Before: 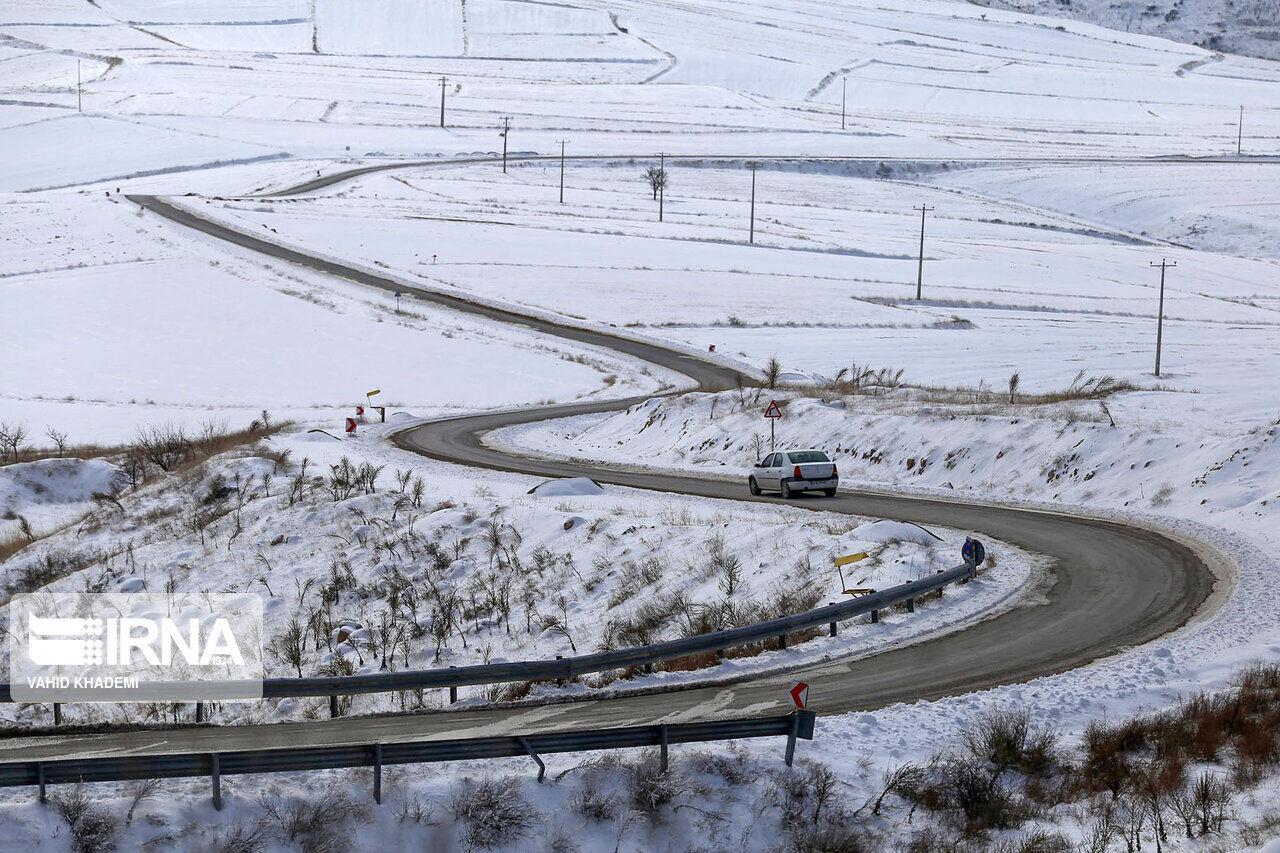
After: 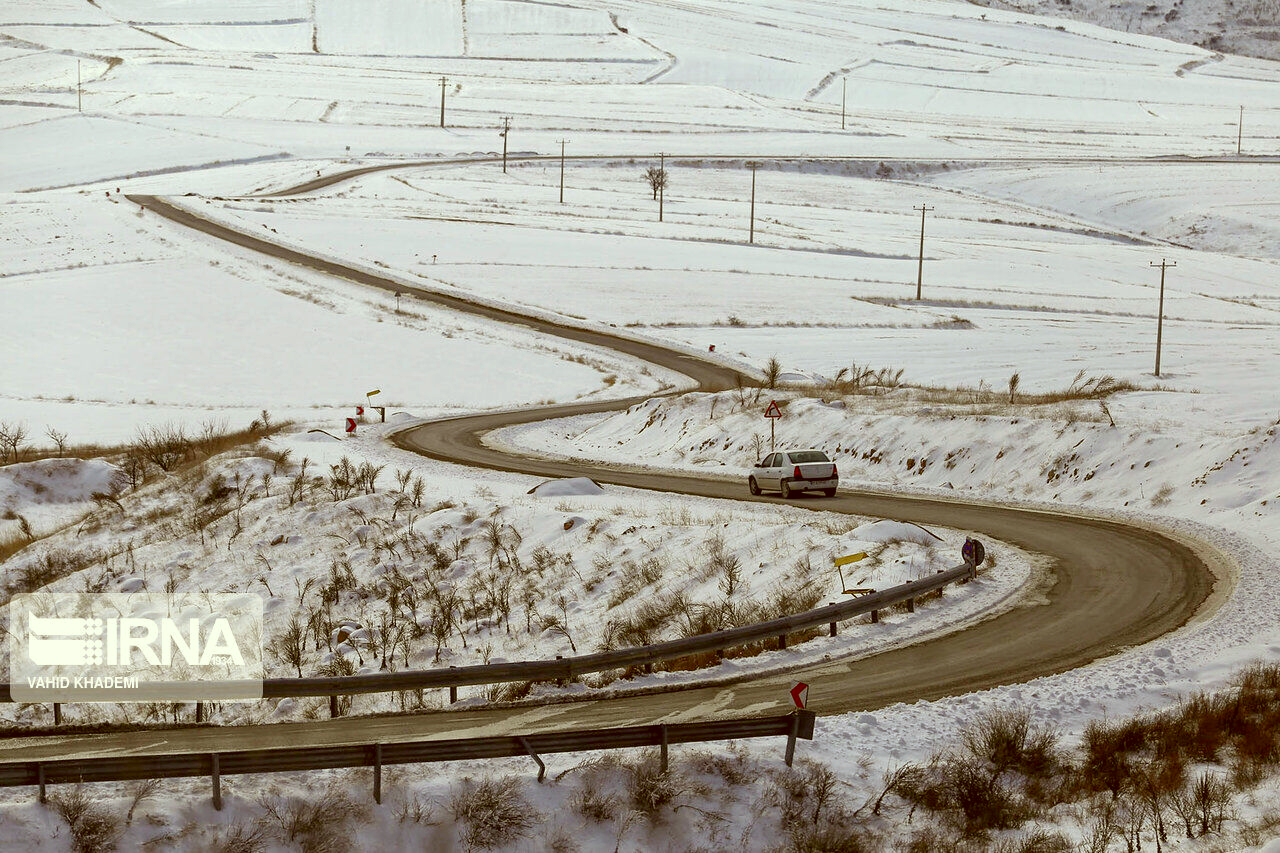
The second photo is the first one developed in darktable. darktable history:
color correction: highlights a* -5.5, highlights b* 9.8, shadows a* 9.36, shadows b* 24.45
